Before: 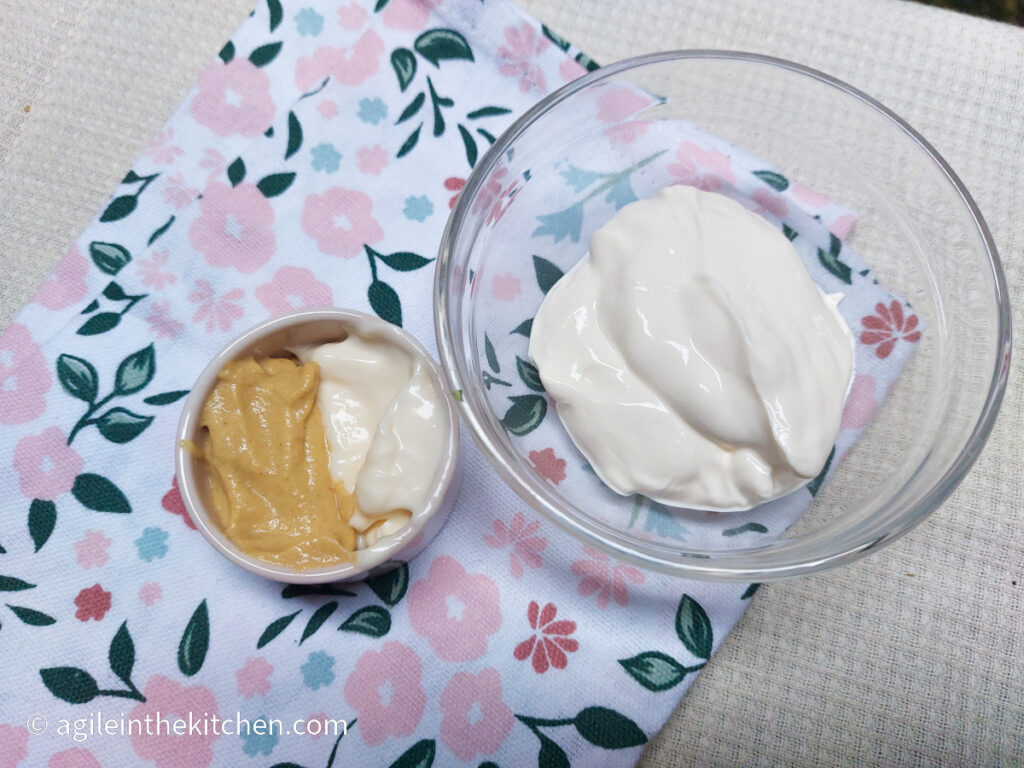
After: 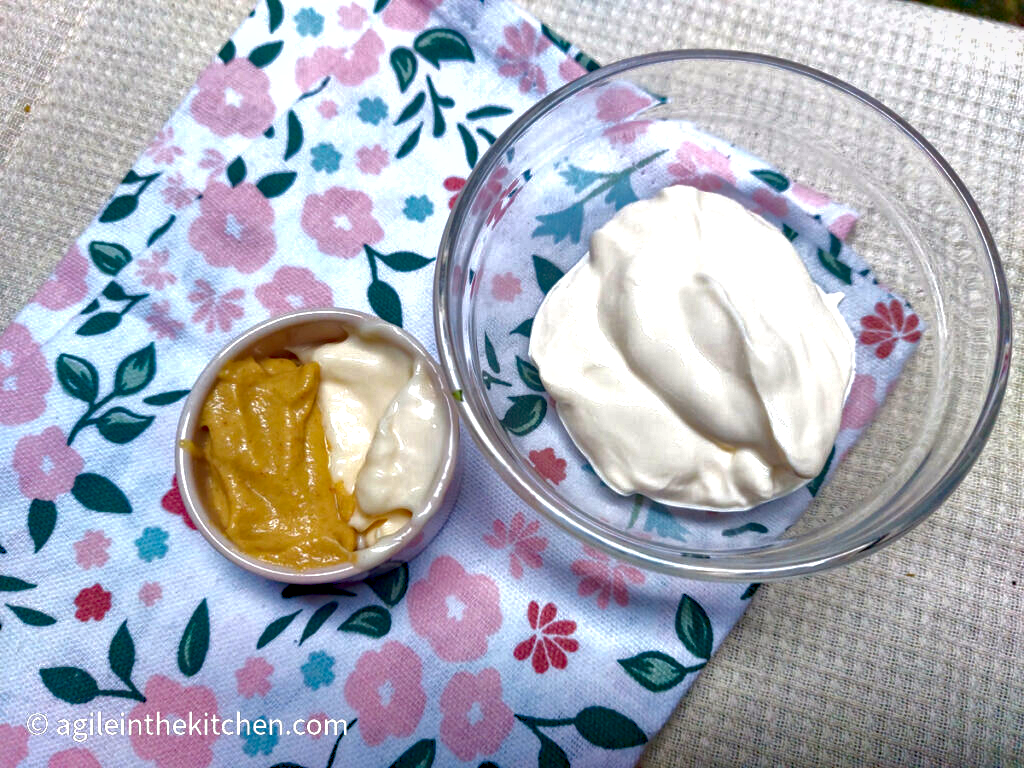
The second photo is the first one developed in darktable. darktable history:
shadows and highlights: on, module defaults
contrast brightness saturation: brightness -0.246, saturation 0.196
exposure: black level correction 0, exposure 0.499 EV, compensate exposure bias true, compensate highlight preservation false
local contrast: on, module defaults
haze removal: strength 0.294, distance 0.249, compatibility mode true, adaptive false
